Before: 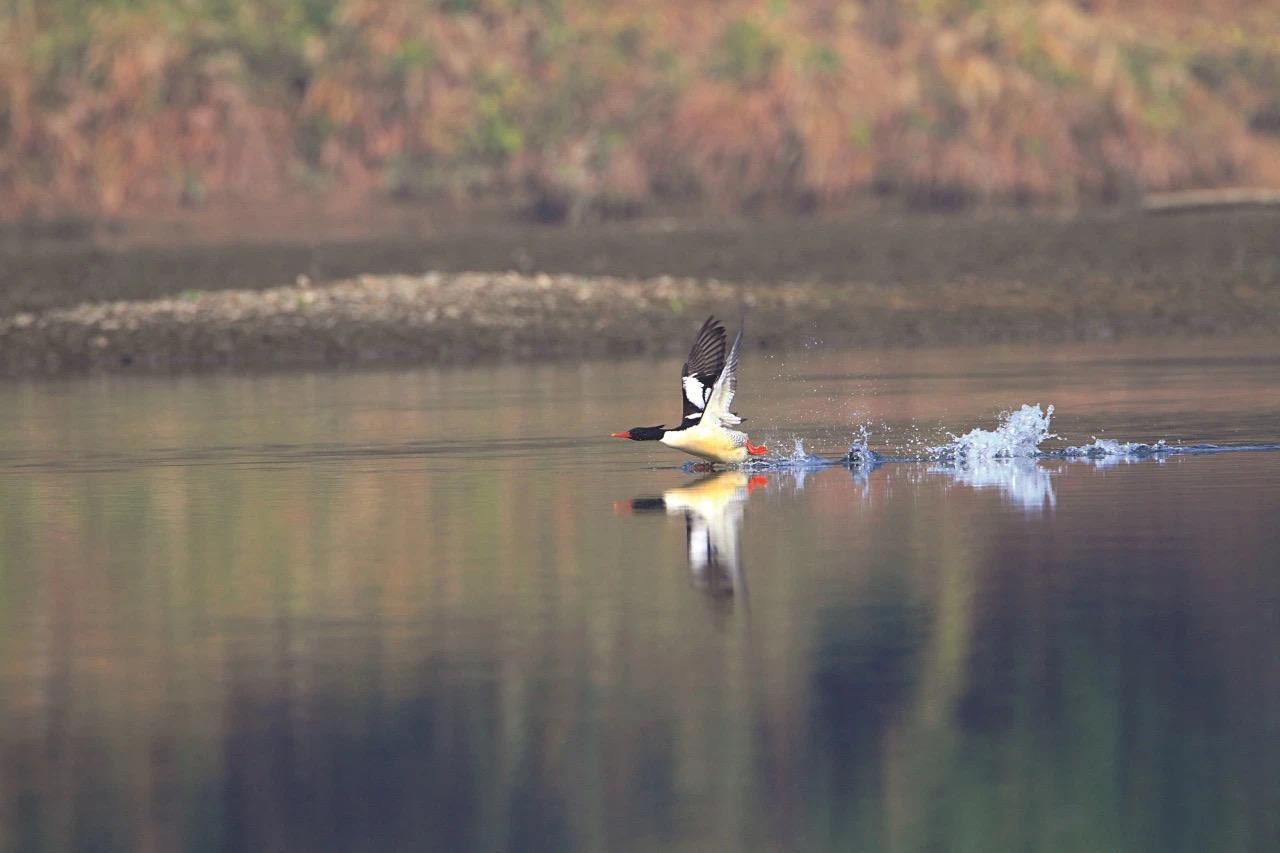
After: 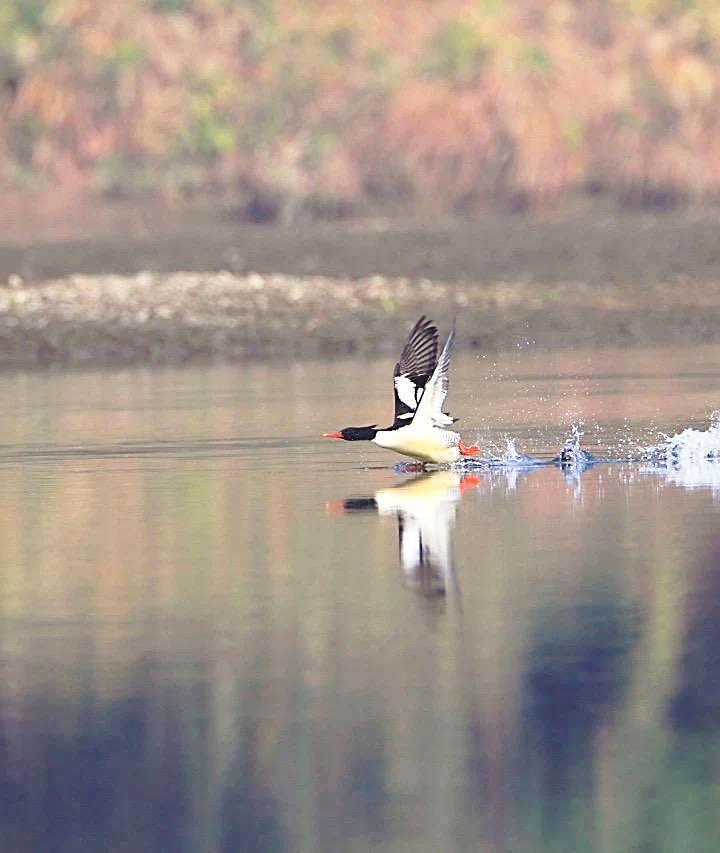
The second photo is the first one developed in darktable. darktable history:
crop and rotate: left 22.516%, right 21.234%
base curve: curves: ch0 [(0, 0) (0.028, 0.03) (0.121, 0.232) (0.46, 0.748) (0.859, 0.968) (1, 1)], preserve colors none
sharpen: on, module defaults
